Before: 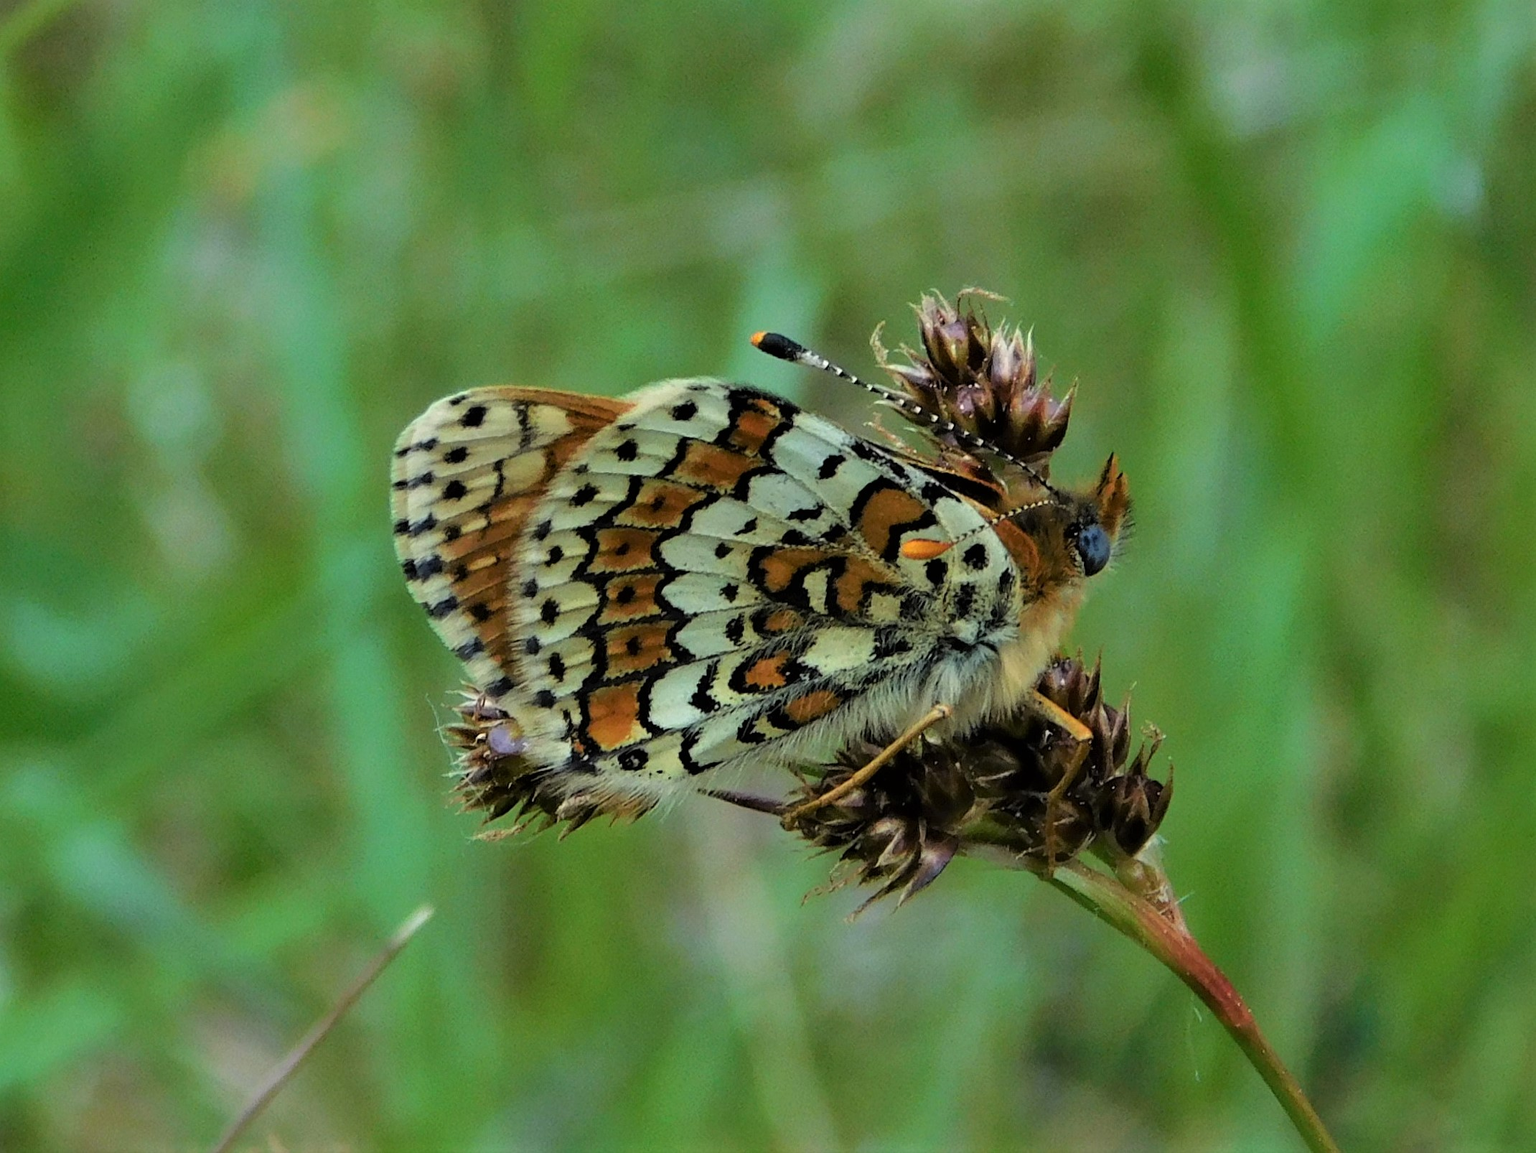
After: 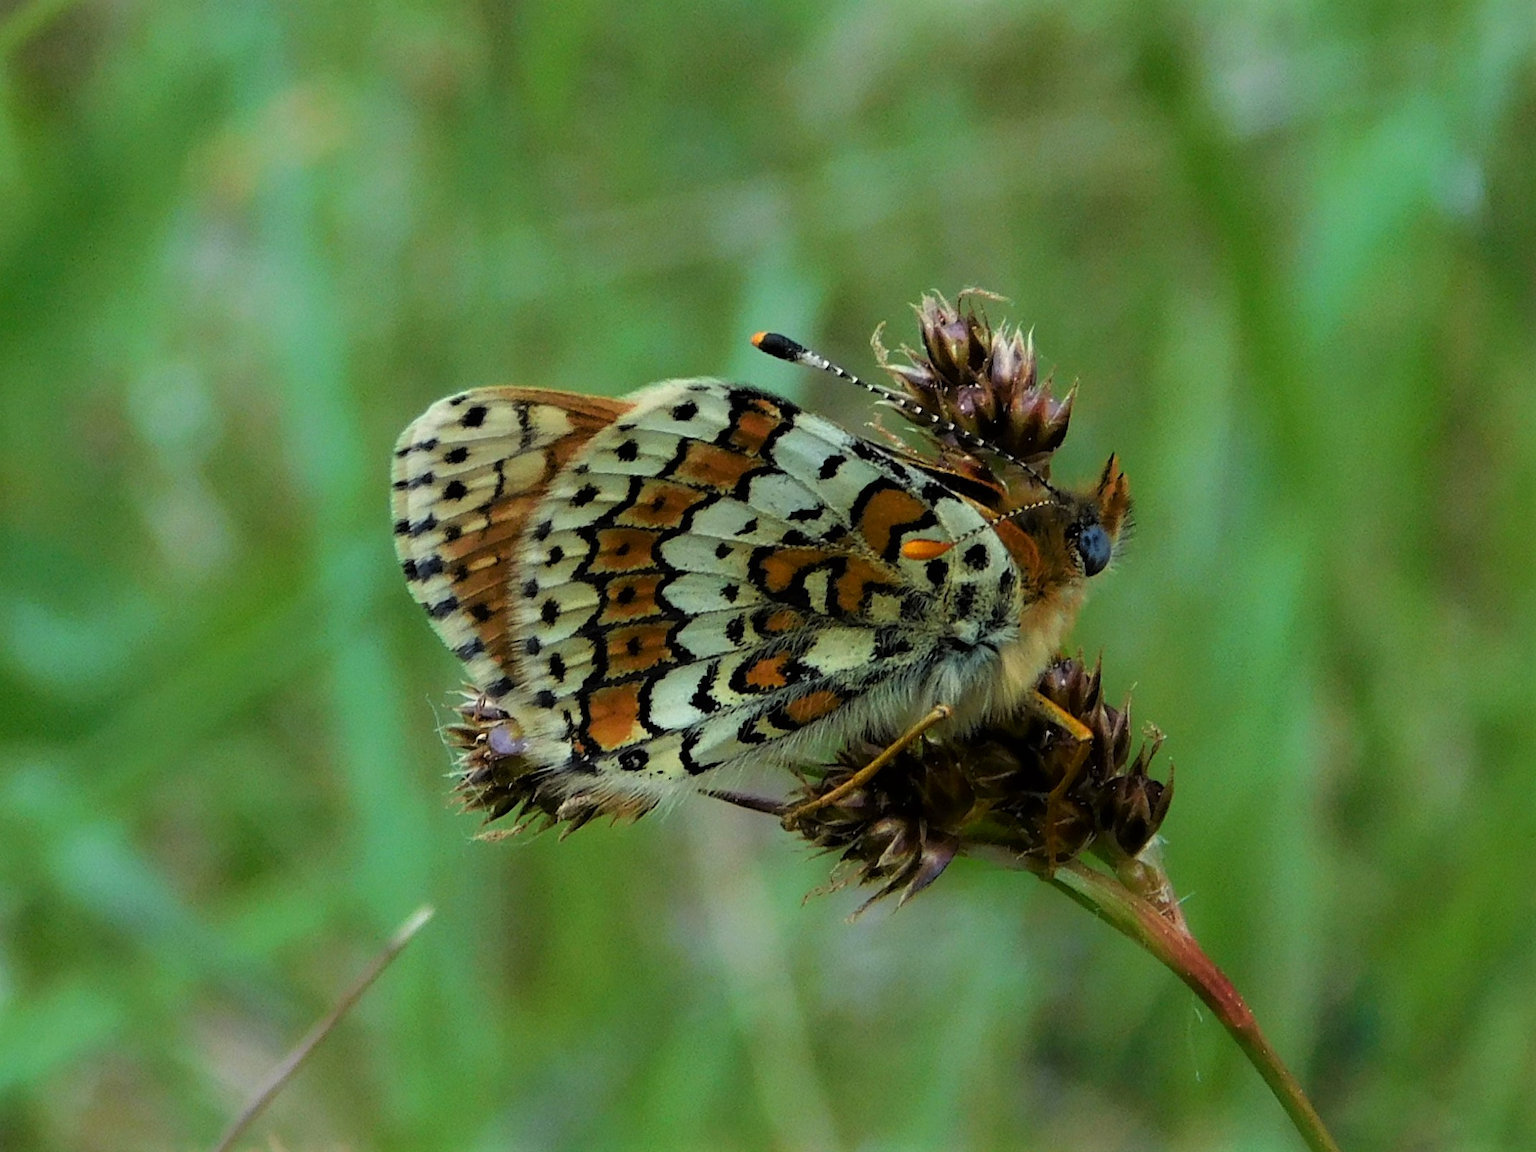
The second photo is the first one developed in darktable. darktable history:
shadows and highlights: shadows -90, highlights 90, soften with gaussian
white balance: red 1, blue 1
